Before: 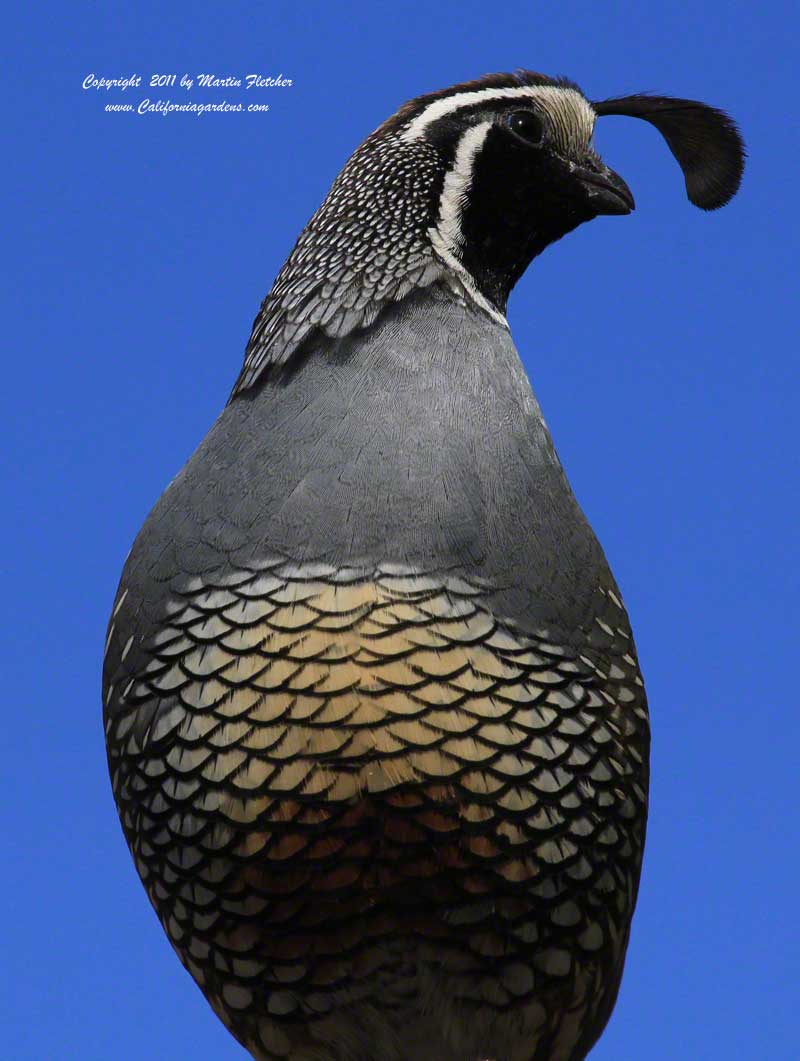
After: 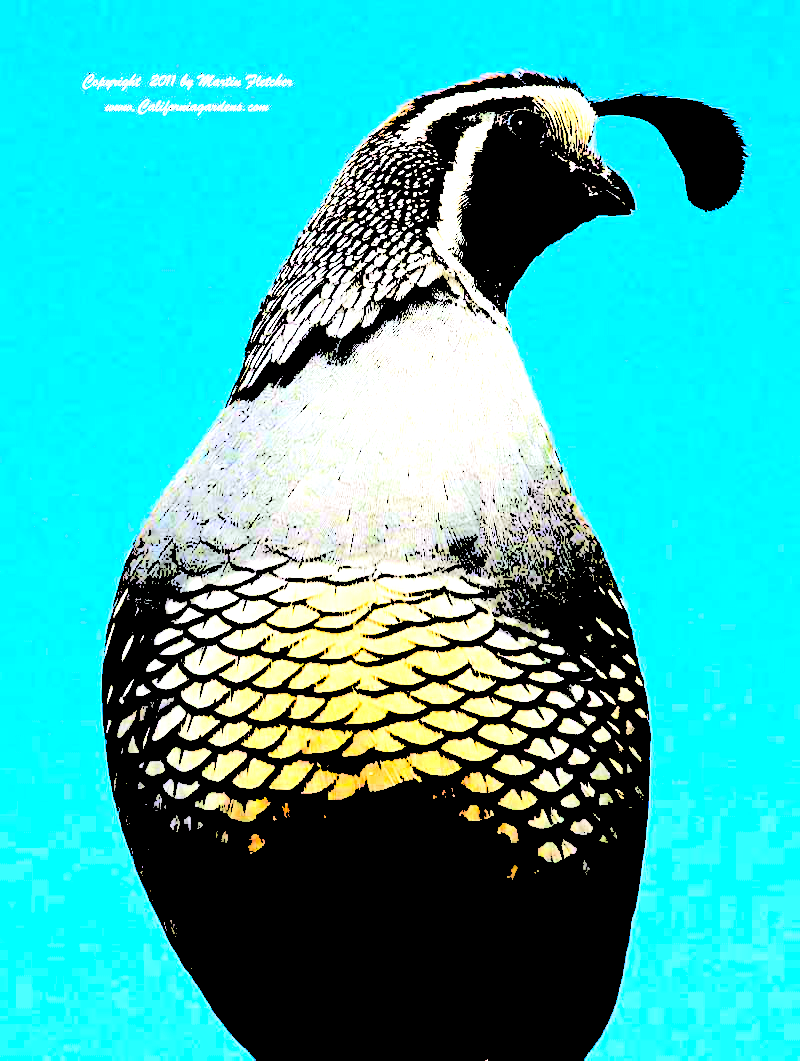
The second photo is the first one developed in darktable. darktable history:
haze removal: compatibility mode true, adaptive false
base curve: curves: ch0 [(0, 0) (0.032, 0.025) (0.121, 0.166) (0.206, 0.329) (0.605, 0.79) (1, 1)], preserve colors none
levels: gray 59.37%, levels [0.246, 0.256, 0.506]
color correction: highlights a* -0.085, highlights b* 0.083
